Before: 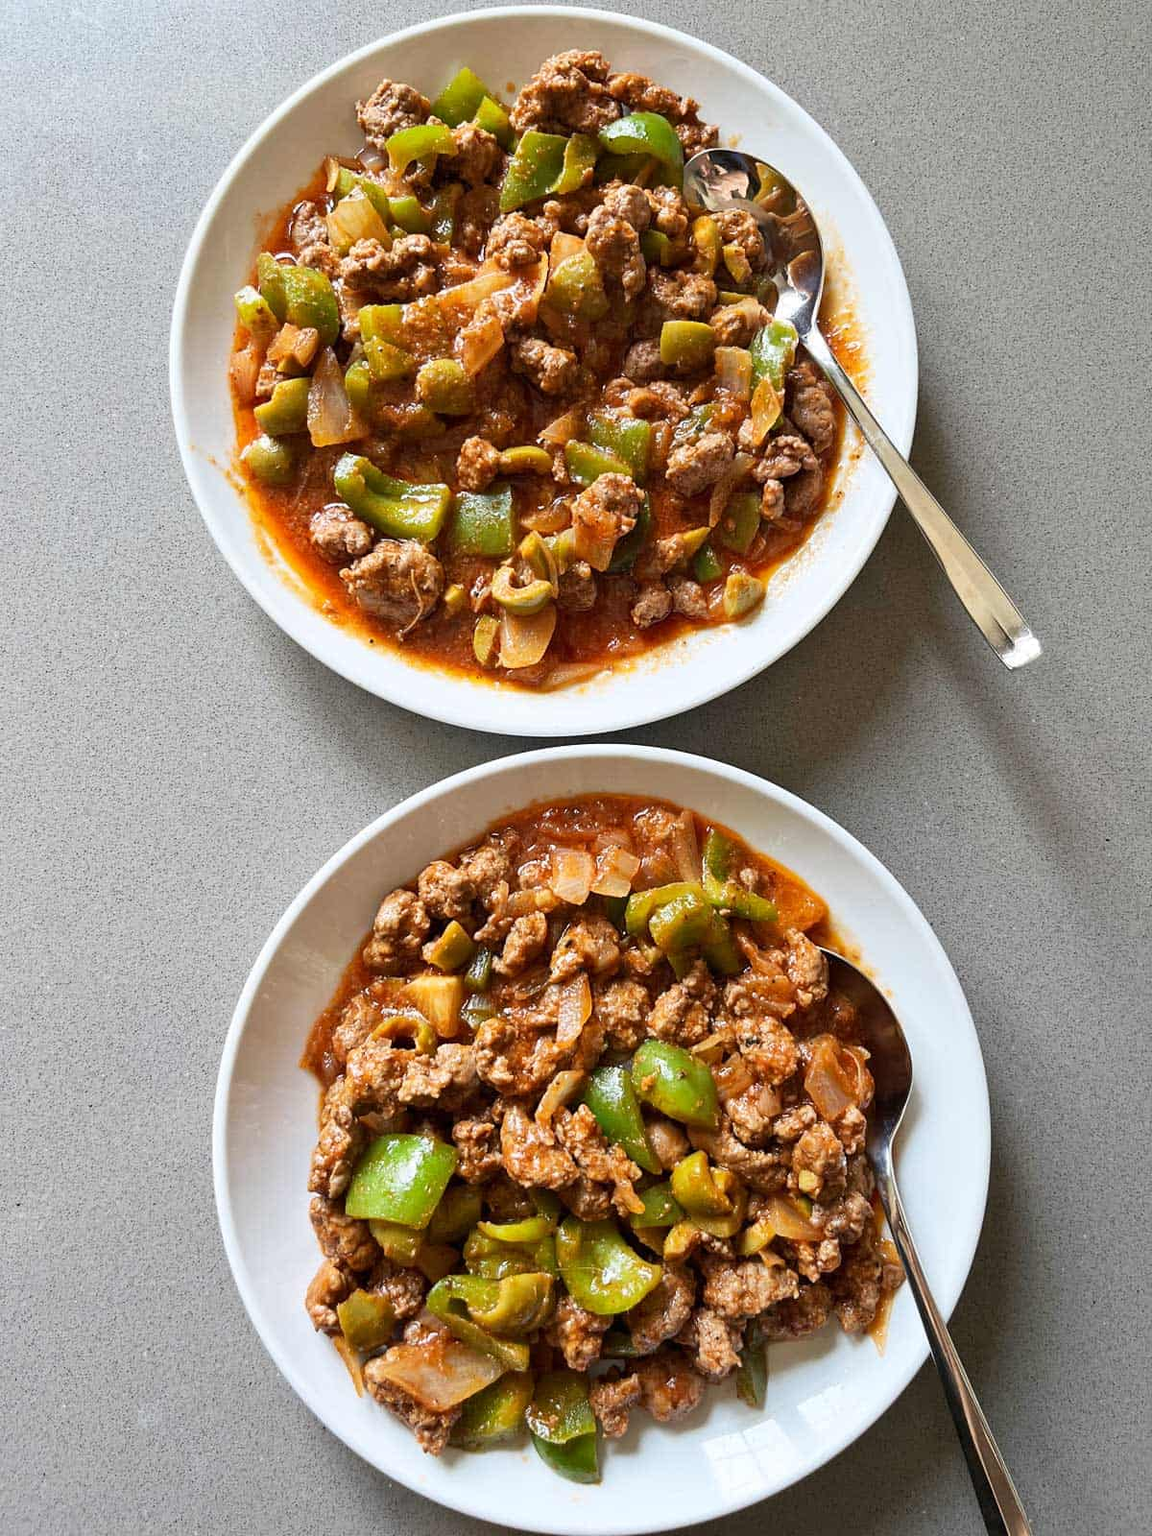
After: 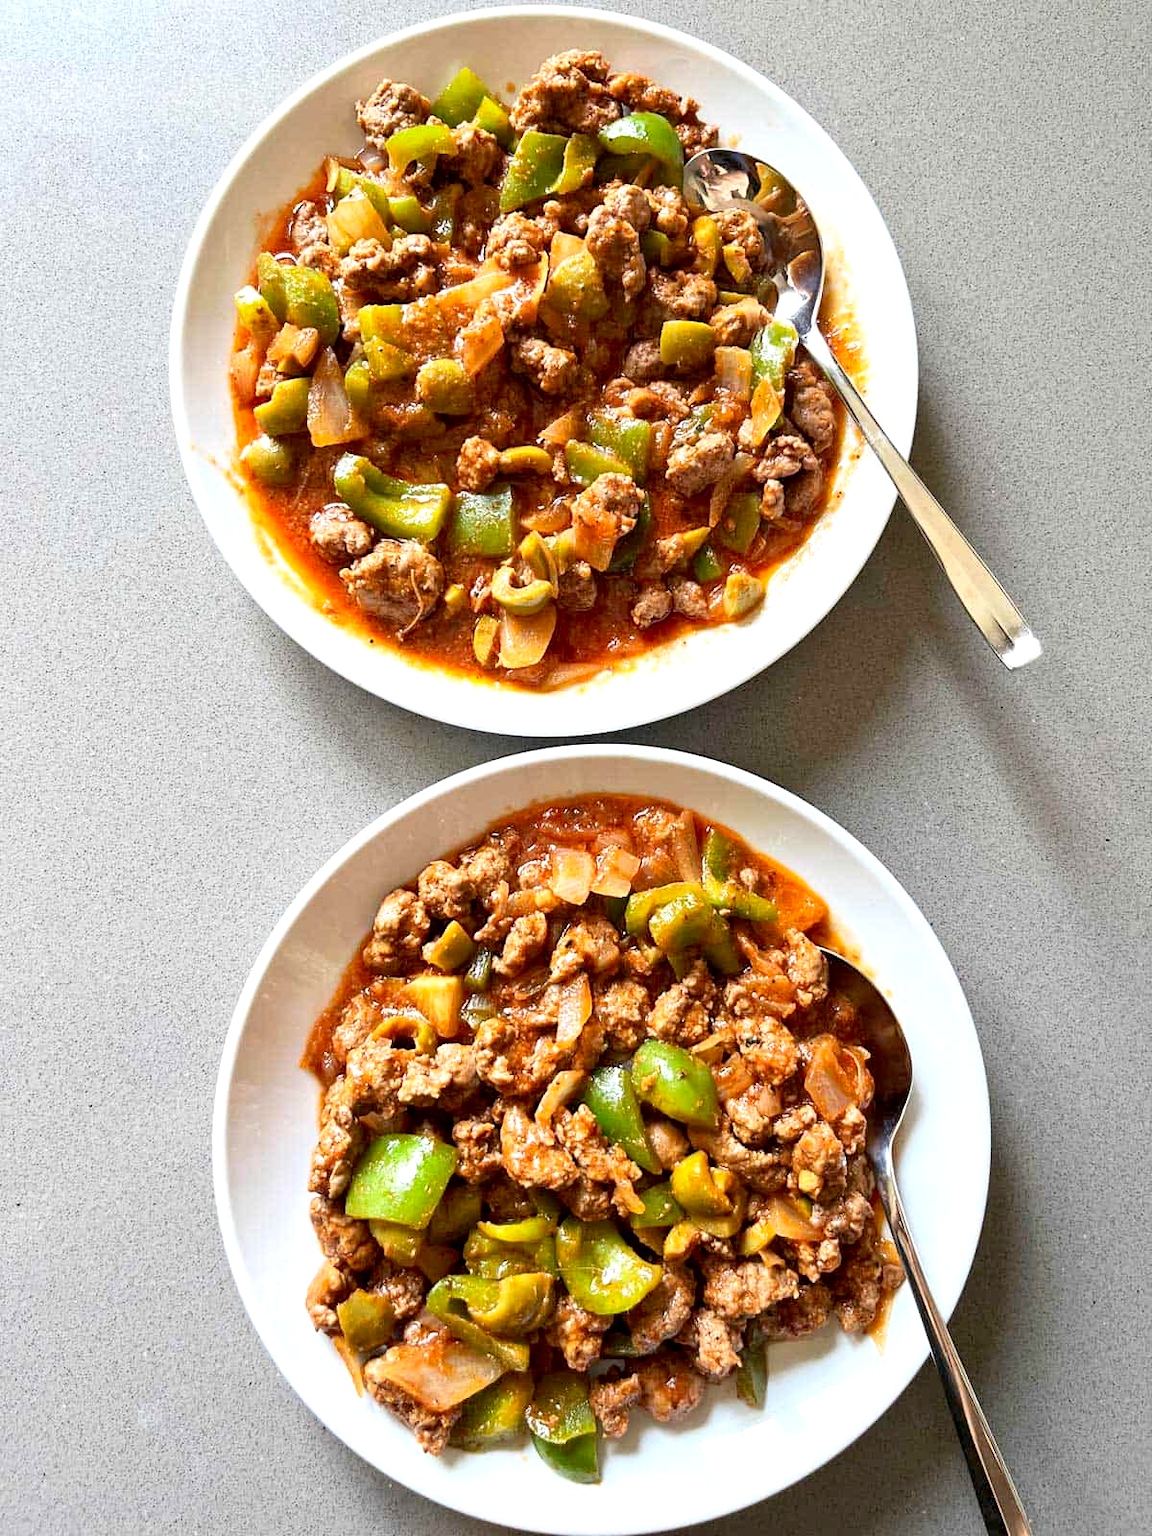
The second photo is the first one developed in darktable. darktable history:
contrast brightness saturation: contrast 0.096, brightness 0.036, saturation 0.087
exposure: black level correction 0.004, exposure 0.419 EV, compensate highlight preservation false
